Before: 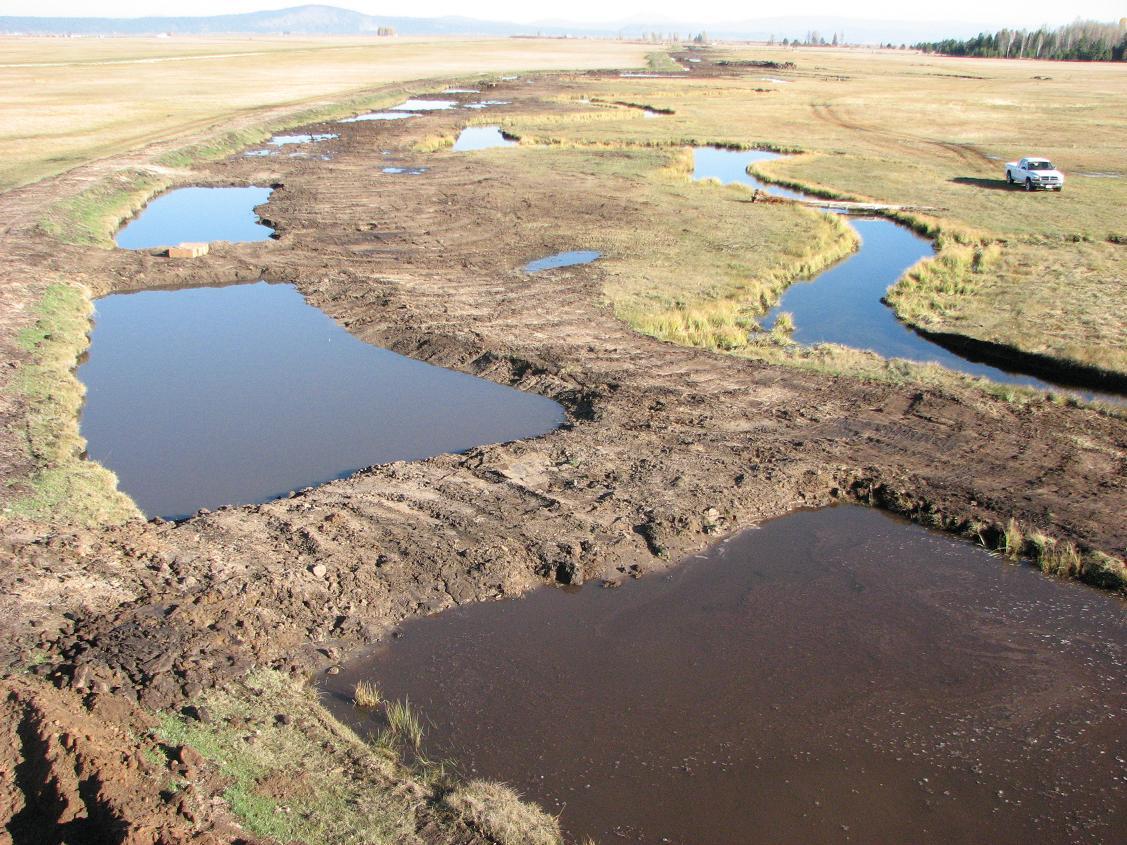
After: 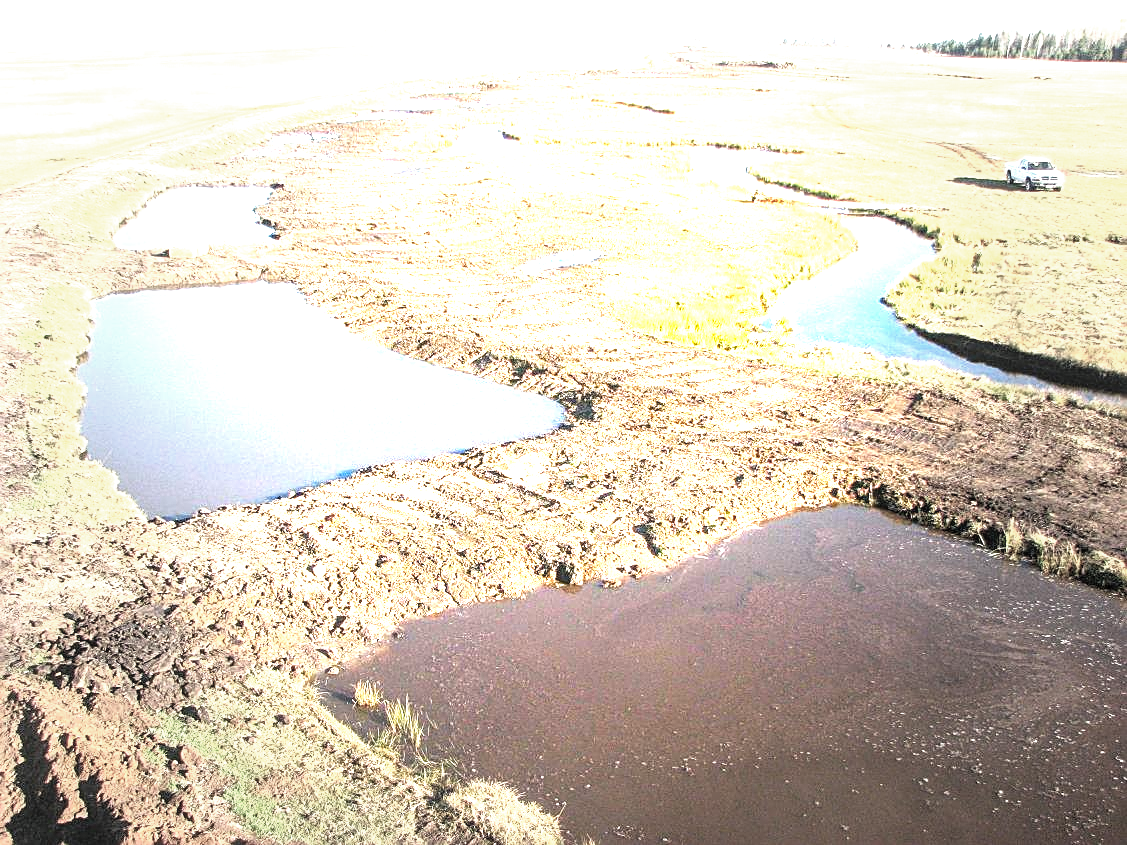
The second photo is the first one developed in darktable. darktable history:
tone equalizer: -8 EV -0.749 EV, -7 EV -0.695 EV, -6 EV -0.592 EV, -5 EV -0.381 EV, -3 EV 0.387 EV, -2 EV 0.6 EV, -1 EV 0.677 EV, +0 EV 0.752 EV
sharpen: on, module defaults
color balance rgb: linear chroma grading › global chroma 15.167%, perceptual saturation grading › global saturation 8.54%, global vibrance 20%
color correction: highlights b* 2.93
local contrast: on, module defaults
vignetting: fall-off start 41%, fall-off radius 40.5%, unbound false
exposure: black level correction 0, exposure 1.463 EV, compensate highlight preservation false
